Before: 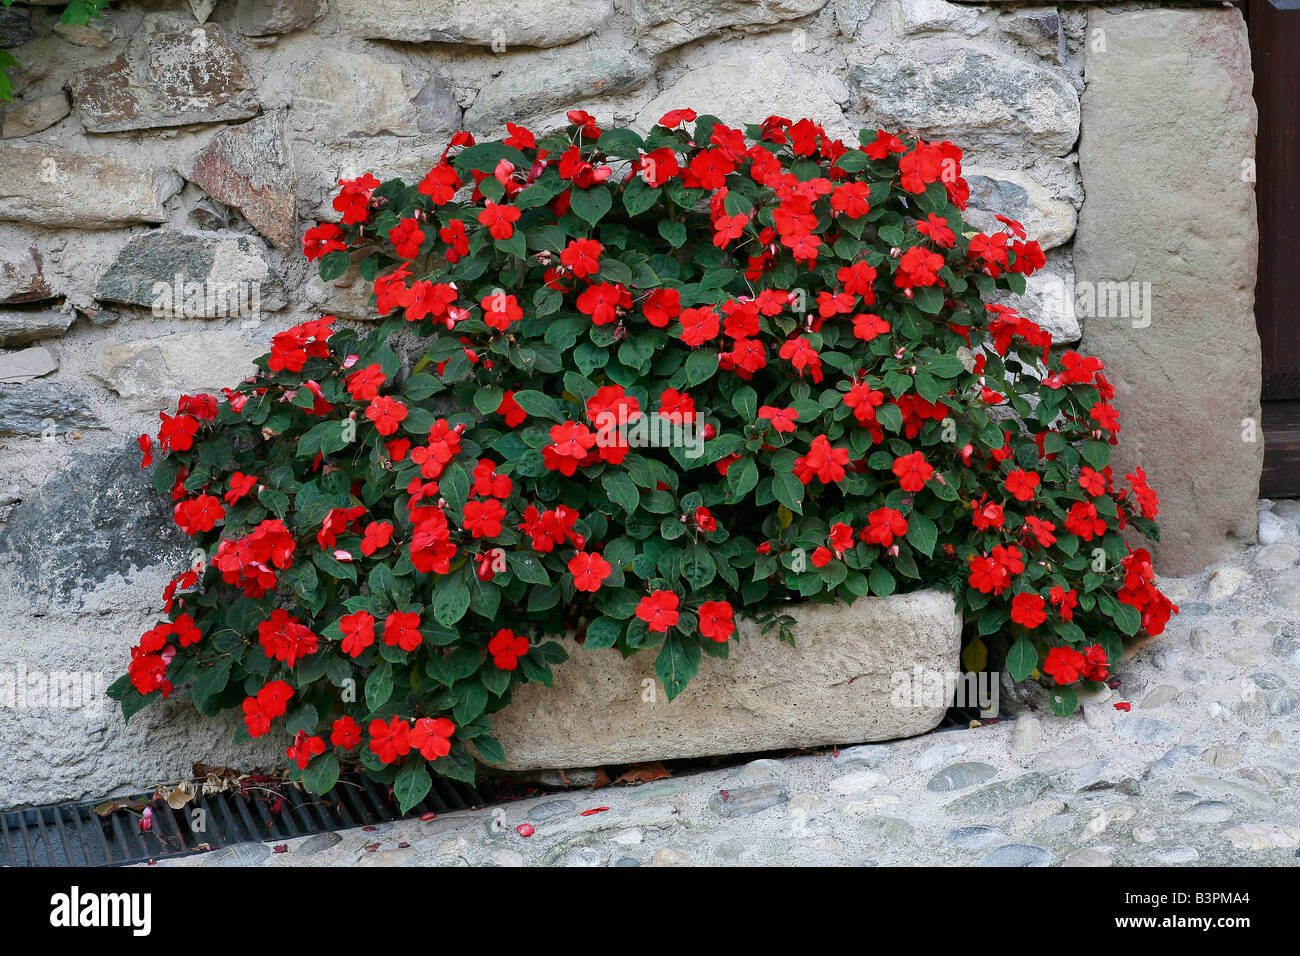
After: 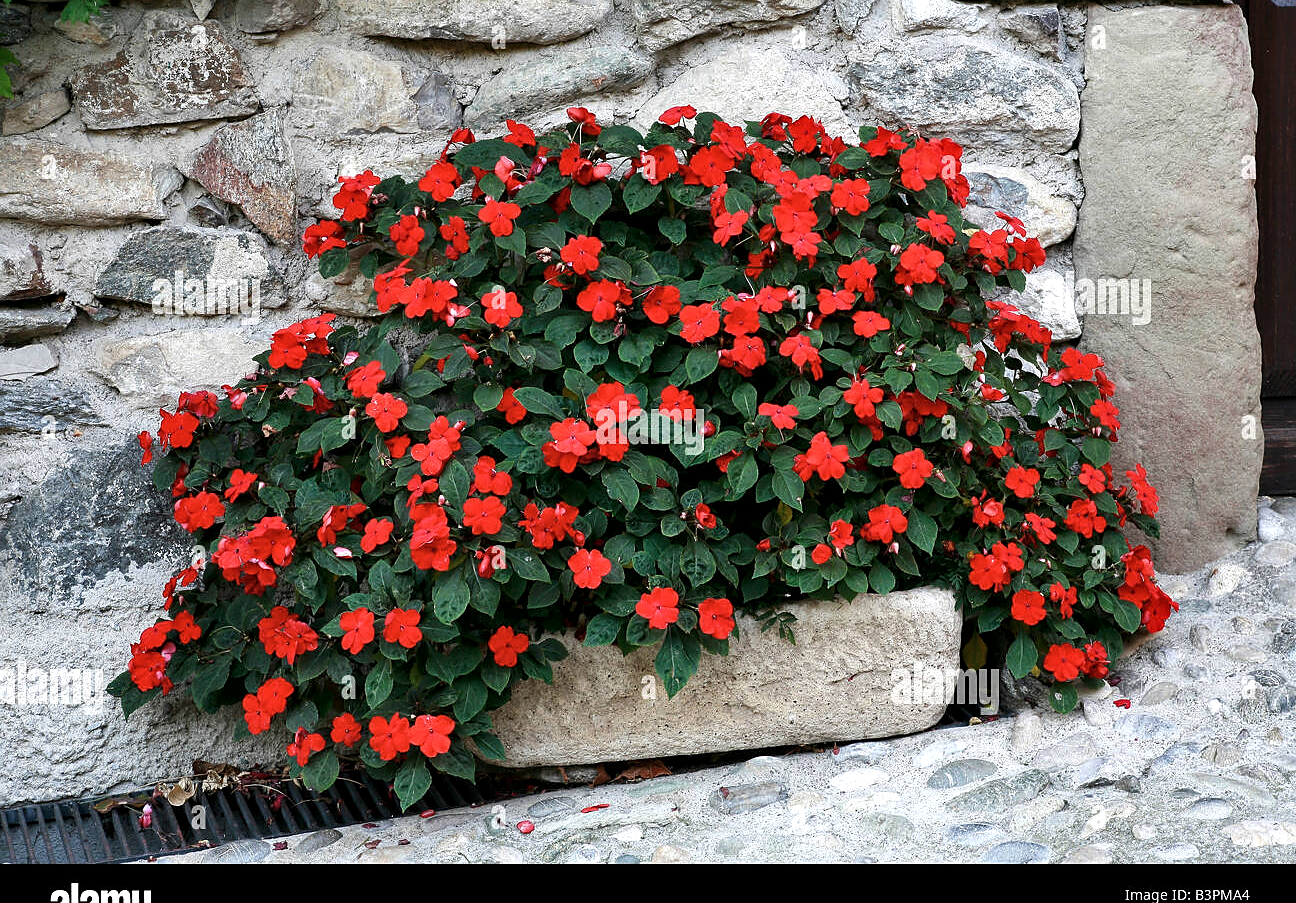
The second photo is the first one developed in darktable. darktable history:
shadows and highlights: shadows 21.02, highlights -81.41, soften with gaussian
crop: top 0.417%, right 0.263%, bottom 5.089%
tone equalizer: -8 EV -0.445 EV, -7 EV -0.364 EV, -6 EV -0.342 EV, -5 EV -0.205 EV, -3 EV 0.195 EV, -2 EV 0.35 EV, -1 EV 0.398 EV, +0 EV 0.416 EV, edges refinement/feathering 500, mask exposure compensation -1.57 EV, preserve details no
sharpen: radius 1.468, amount 0.407, threshold 1.234
local contrast: highlights 105%, shadows 101%, detail 120%, midtone range 0.2
contrast brightness saturation: saturation -0.065
